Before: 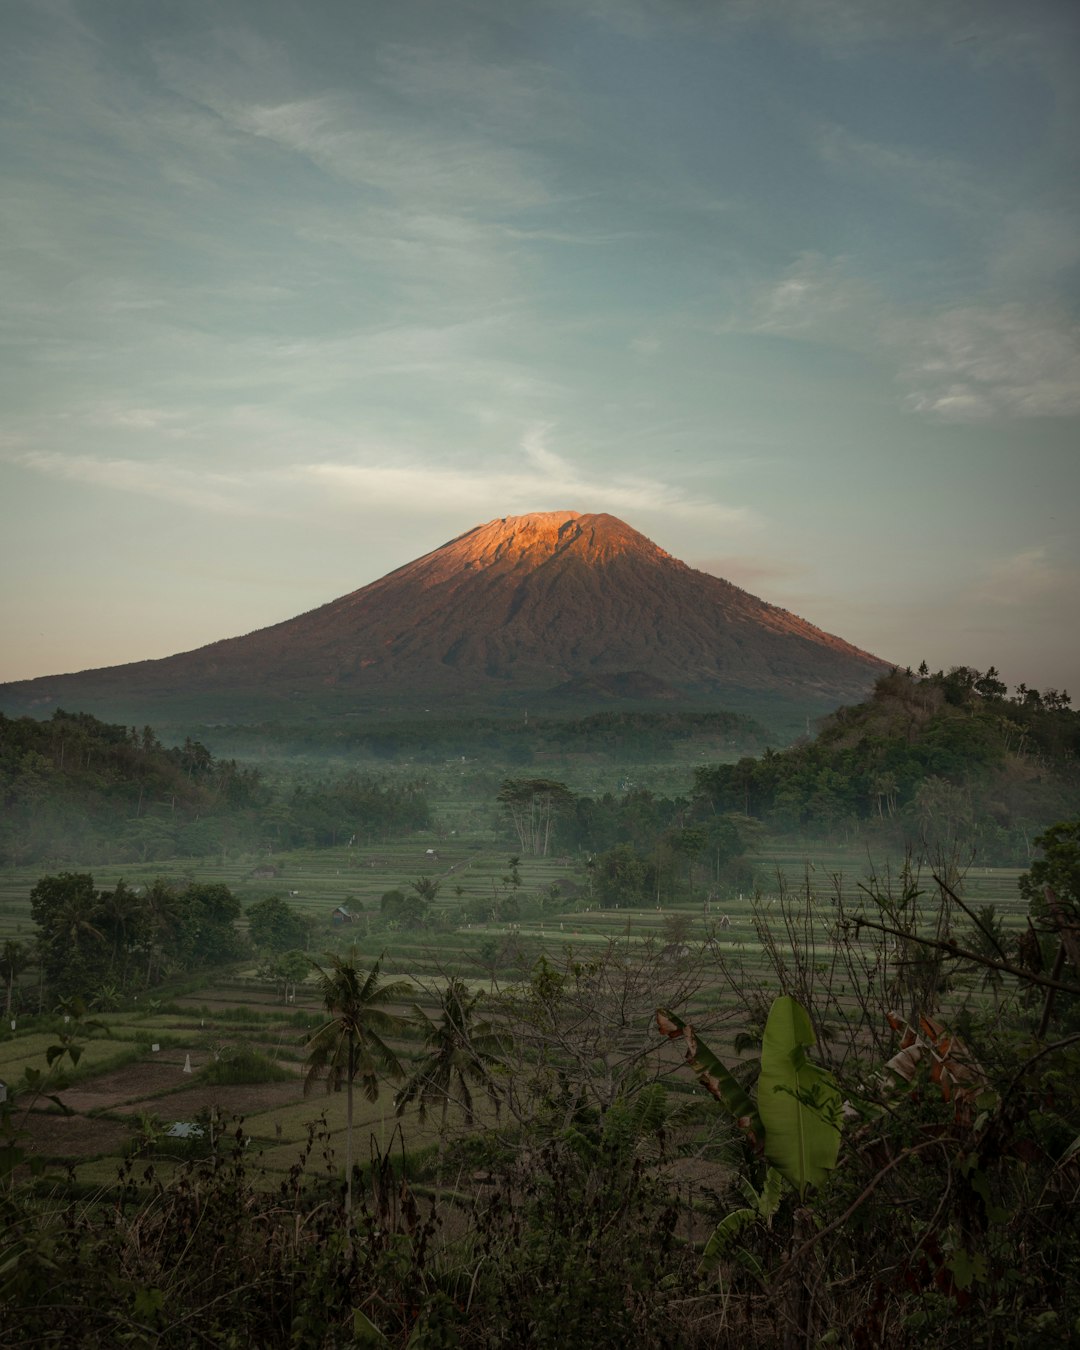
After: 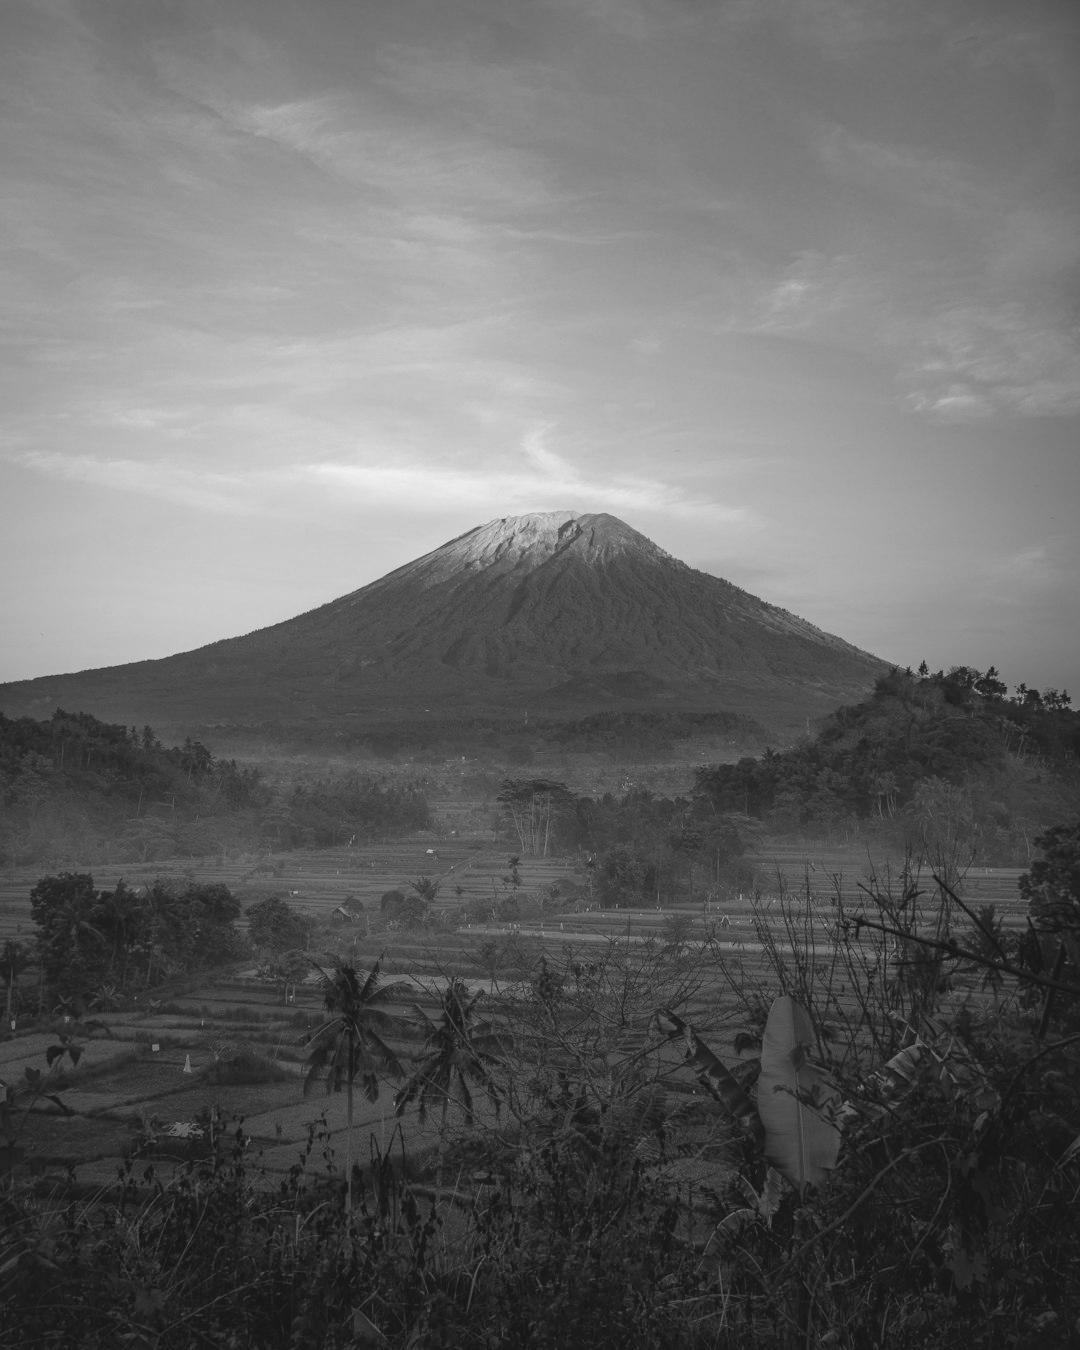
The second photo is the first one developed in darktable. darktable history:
white balance: red 1.127, blue 0.943
color balance: lift [1.006, 0.985, 1.002, 1.015], gamma [1, 0.953, 1.008, 1.047], gain [1.076, 1.13, 1.004, 0.87]
monochrome: size 3.1
